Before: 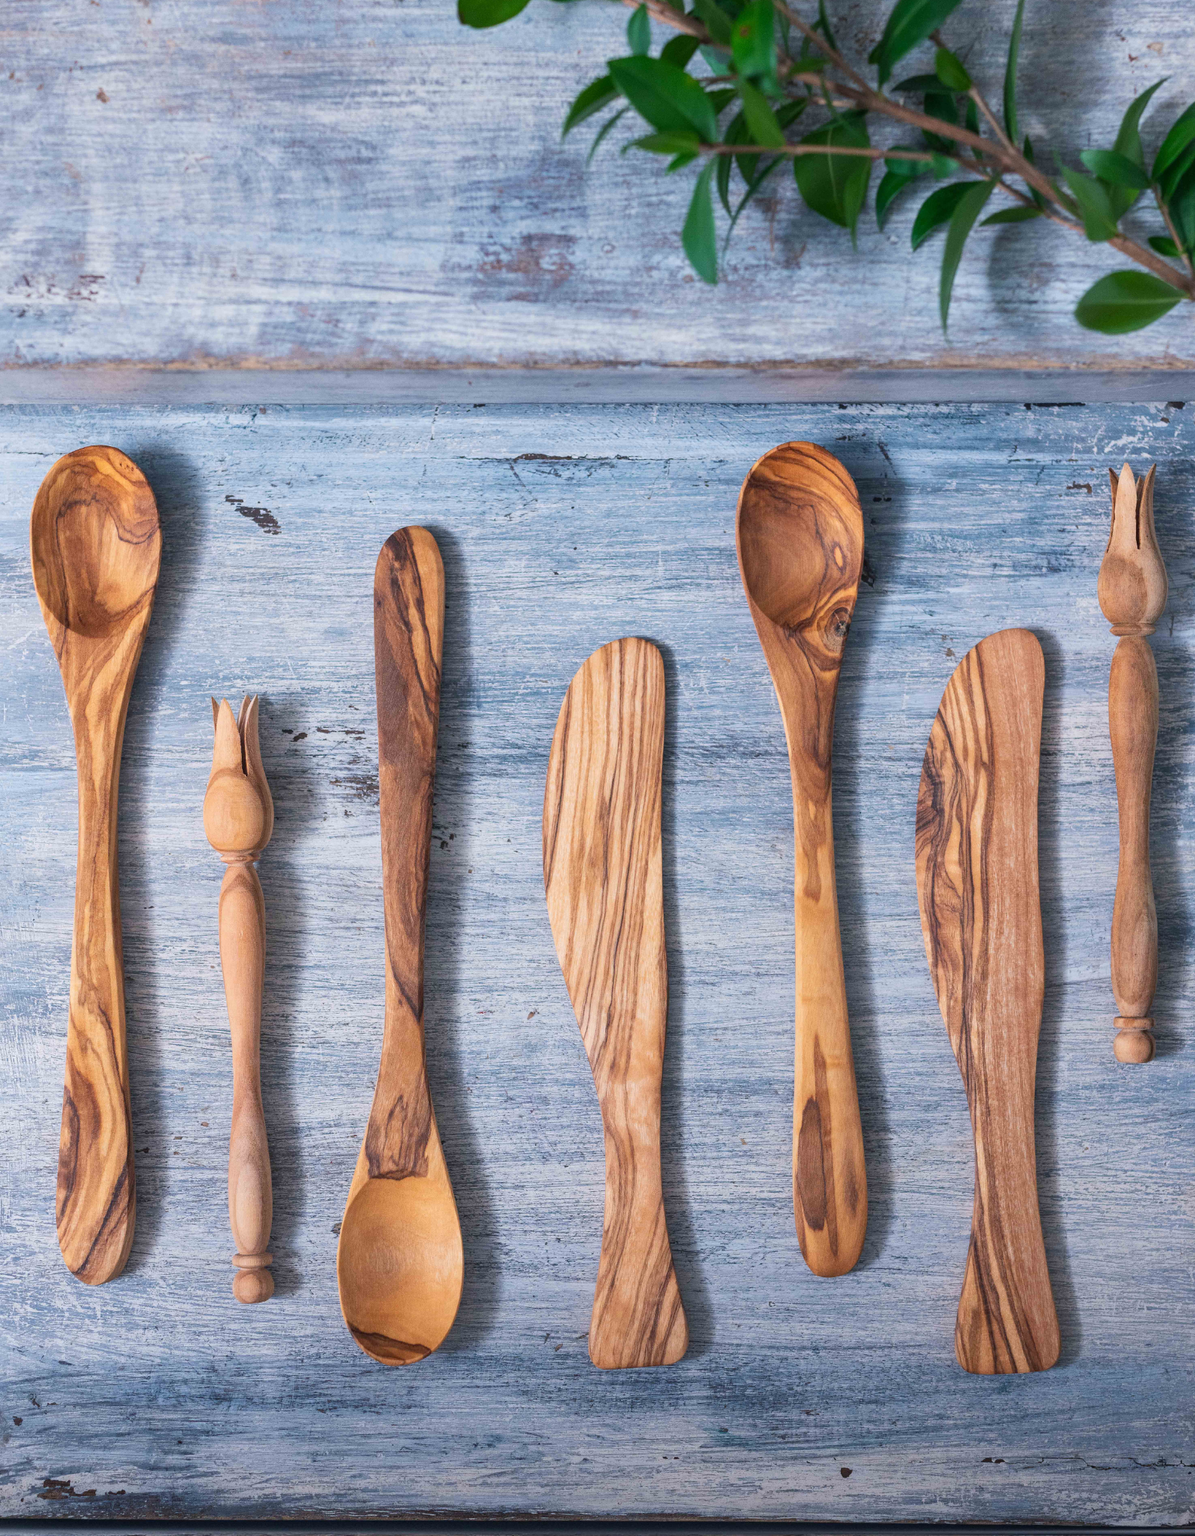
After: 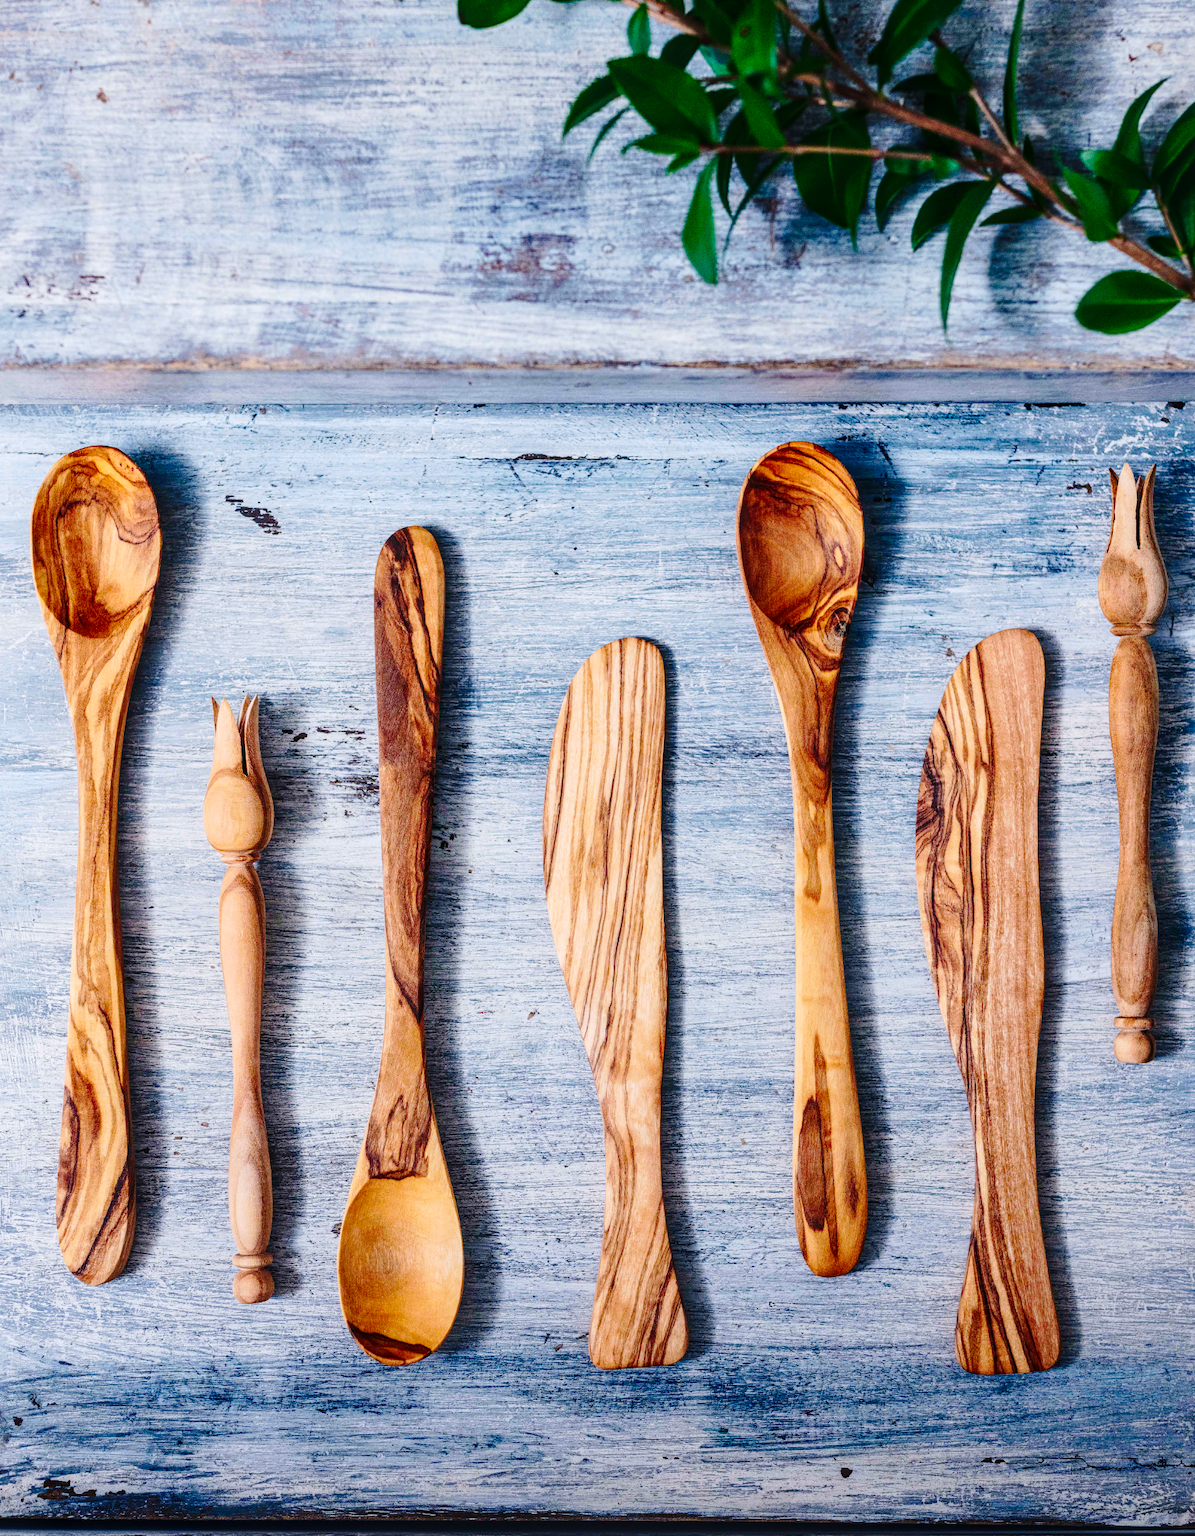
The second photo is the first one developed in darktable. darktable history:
tone curve: curves: ch0 [(0, 0) (0.003, 0.001) (0.011, 0.006) (0.025, 0.012) (0.044, 0.018) (0.069, 0.025) (0.1, 0.045) (0.136, 0.074) (0.177, 0.124) (0.224, 0.196) (0.277, 0.289) (0.335, 0.396) (0.399, 0.495) (0.468, 0.585) (0.543, 0.663) (0.623, 0.728) (0.709, 0.808) (0.801, 0.87) (0.898, 0.932) (1, 1)], preserve colors none
contrast brightness saturation: contrast 0.19, brightness -0.11, saturation 0.21
local contrast: detail 117%
